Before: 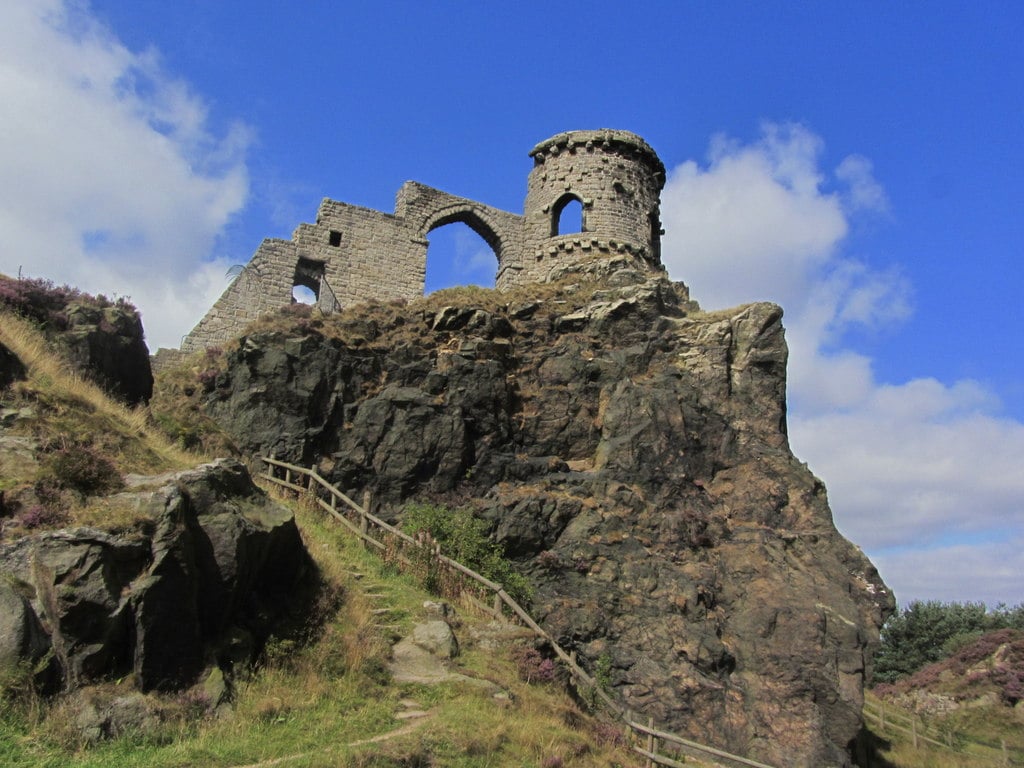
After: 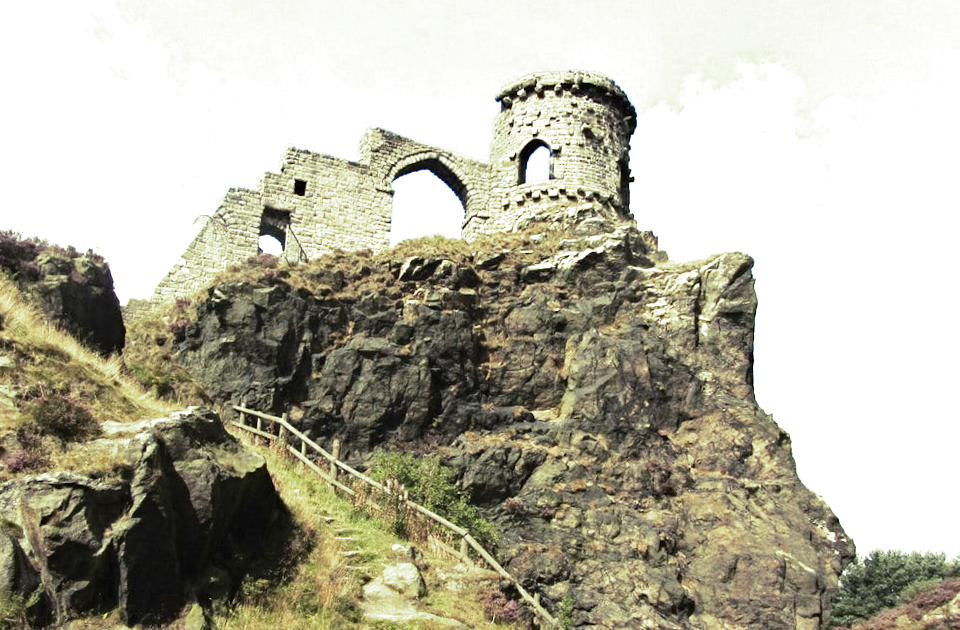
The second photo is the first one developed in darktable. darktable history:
exposure: black level correction 0, exposure 1.1 EV, compensate highlight preservation false
white balance: emerald 1
split-toning: shadows › hue 290.82°, shadows › saturation 0.34, highlights › saturation 0.38, balance 0, compress 50%
haze removal: compatibility mode true, adaptive false
rotate and perspective: rotation 0.074°, lens shift (vertical) 0.096, lens shift (horizontal) -0.041, crop left 0.043, crop right 0.952, crop top 0.024, crop bottom 0.979
crop: top 7.625%, bottom 8.027%
tone equalizer: -8 EV -0.417 EV, -7 EV -0.389 EV, -6 EV -0.333 EV, -5 EV -0.222 EV, -3 EV 0.222 EV, -2 EV 0.333 EV, -1 EV 0.389 EV, +0 EV 0.417 EV, edges refinement/feathering 500, mask exposure compensation -1.57 EV, preserve details no
